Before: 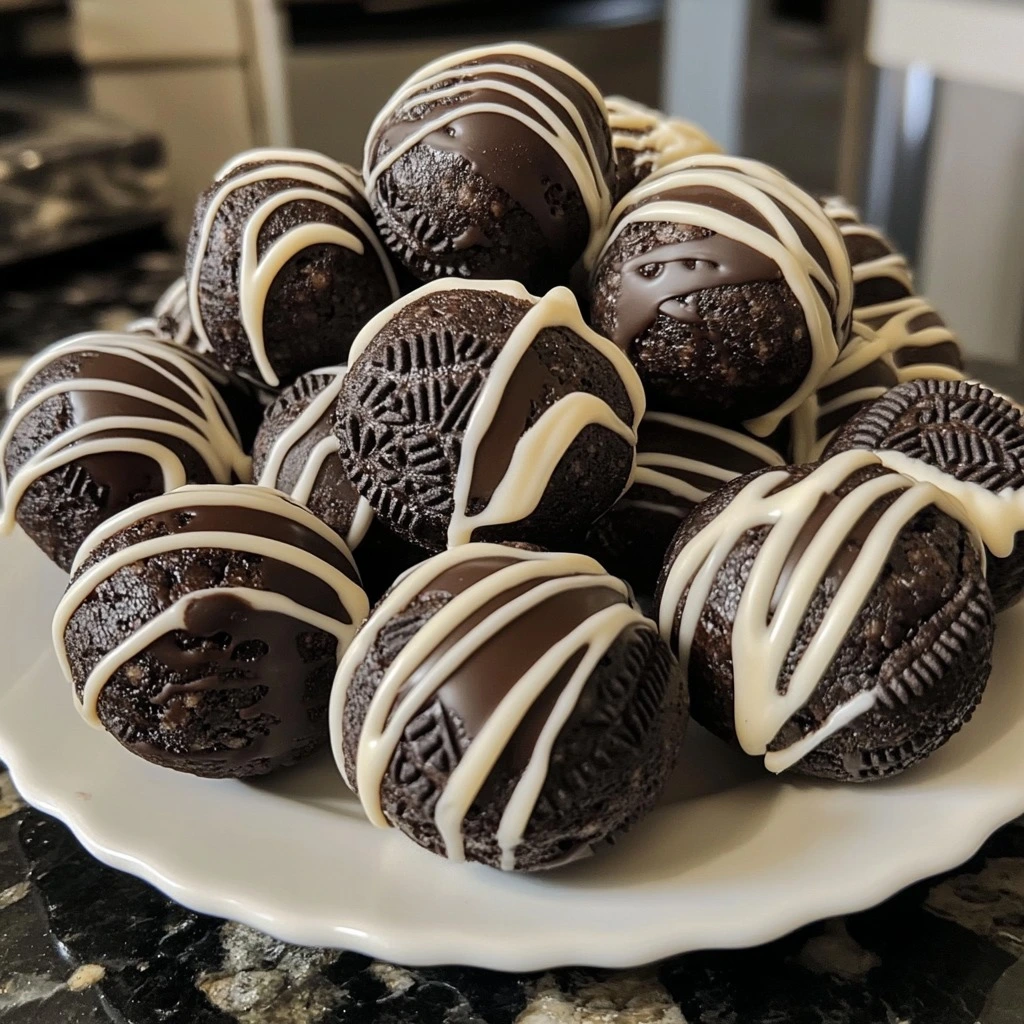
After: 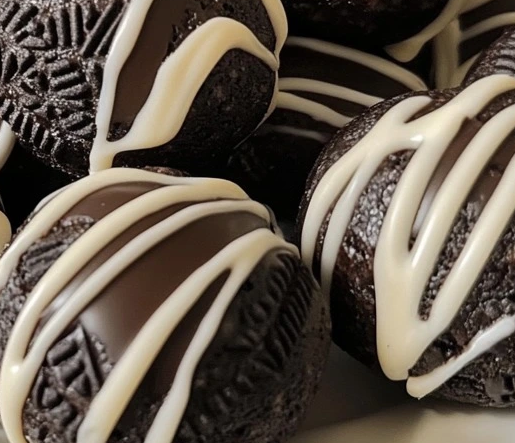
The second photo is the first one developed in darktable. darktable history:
contrast brightness saturation: contrast 0.01, saturation -0.05
crop: left 35.03%, top 36.625%, right 14.663%, bottom 20.057%
